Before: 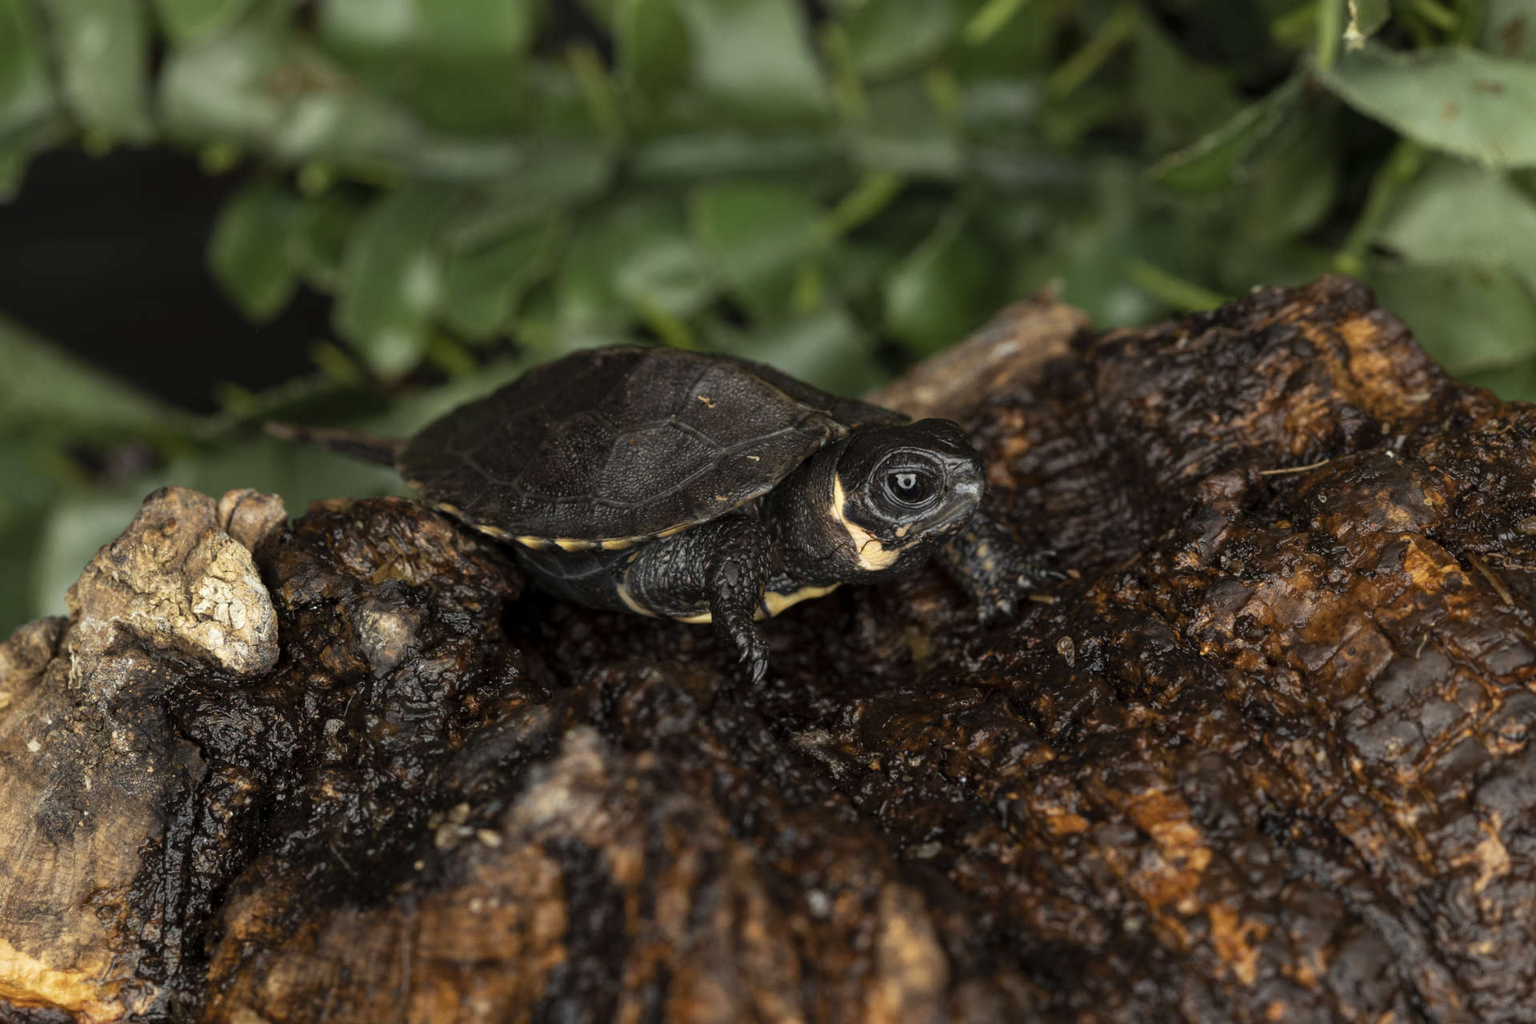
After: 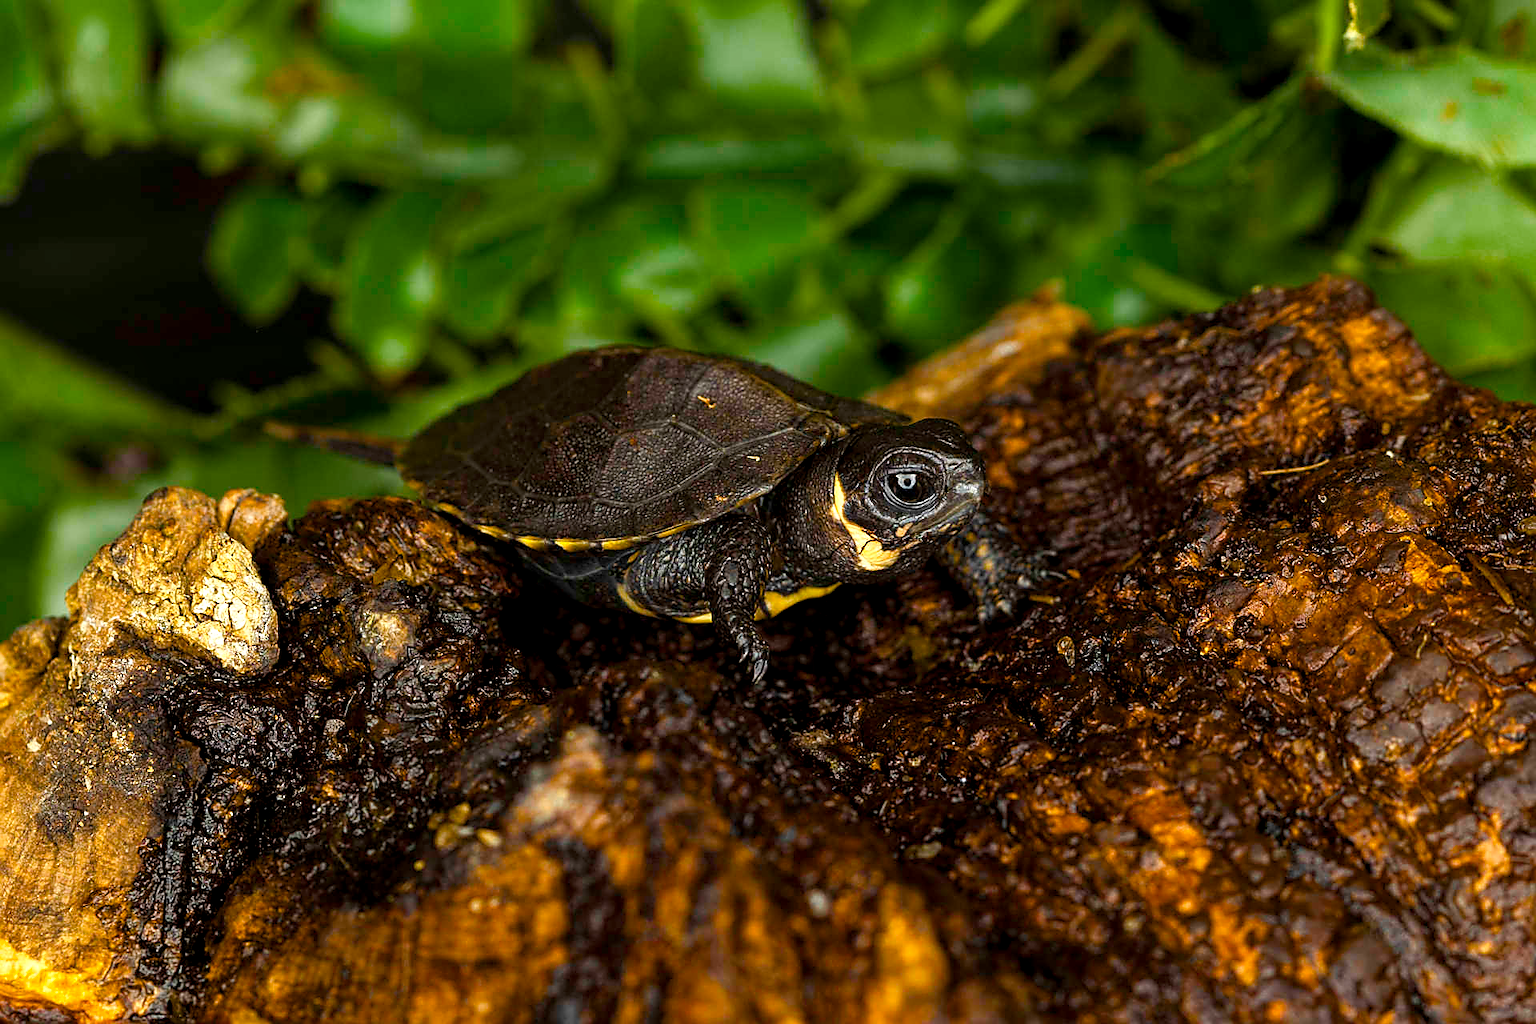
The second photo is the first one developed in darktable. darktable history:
exposure: compensate highlight preservation false
color balance rgb: linear chroma grading › shadows 10%, linear chroma grading › highlights 10%, linear chroma grading › global chroma 15%, linear chroma grading › mid-tones 15%, perceptual saturation grading › global saturation 40%, perceptual saturation grading › highlights -25%, perceptual saturation grading › mid-tones 35%, perceptual saturation grading › shadows 35%, perceptual brilliance grading › global brilliance 11.29%, global vibrance 11.29%
tone equalizer: -8 EV -0.55 EV
sharpen: radius 1.4, amount 1.25, threshold 0.7
local contrast: highlights 100%, shadows 100%, detail 120%, midtone range 0.2
